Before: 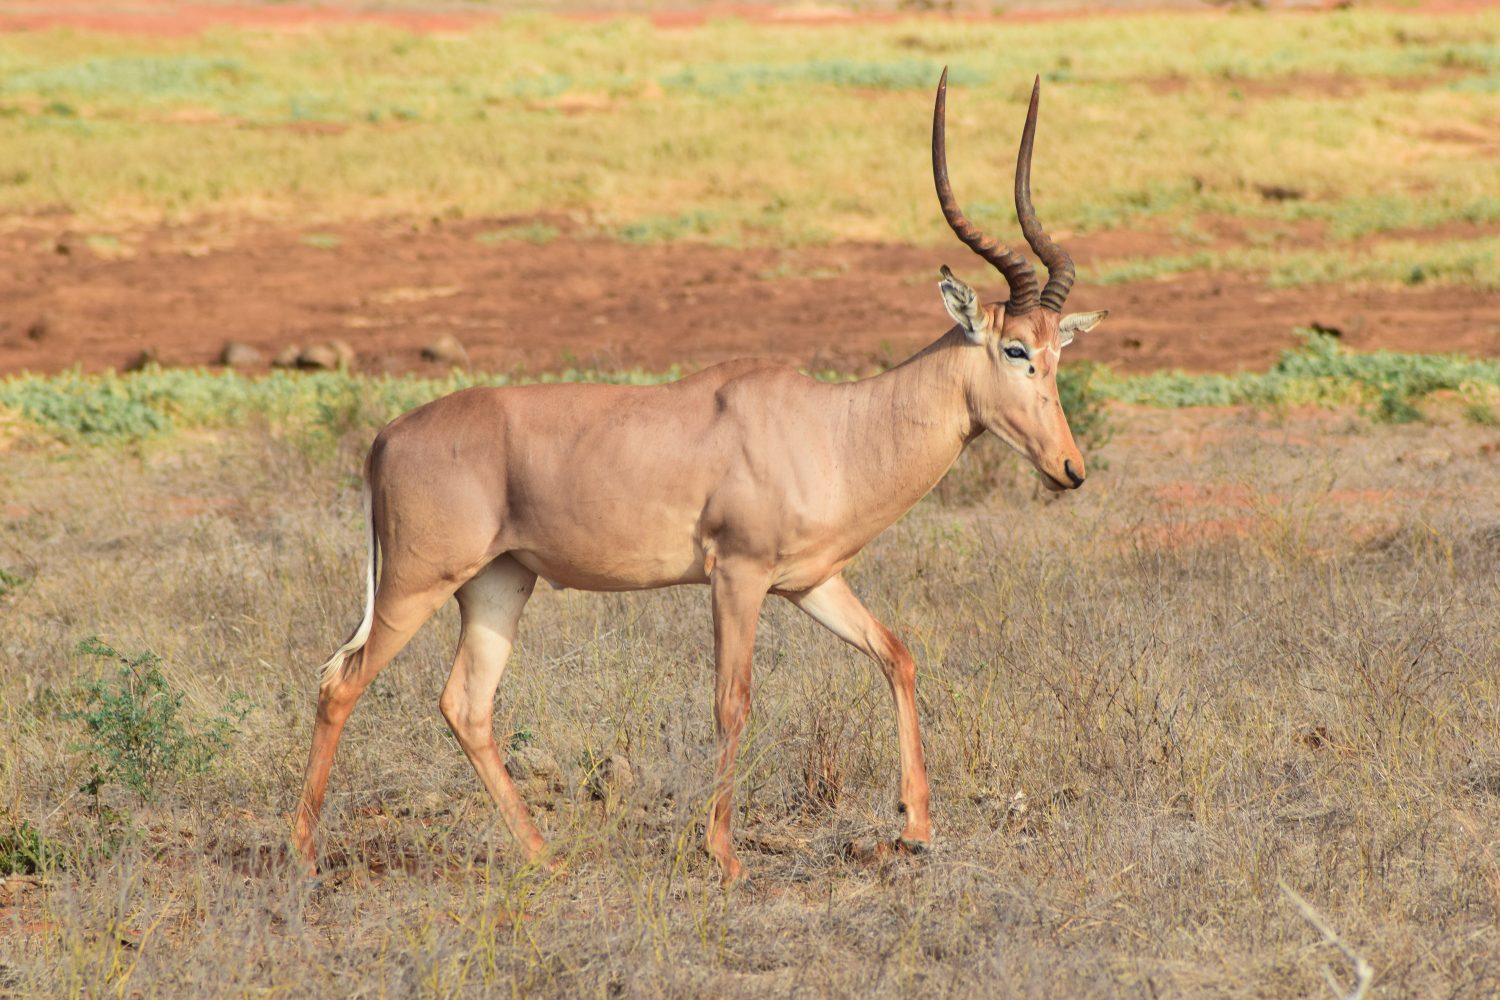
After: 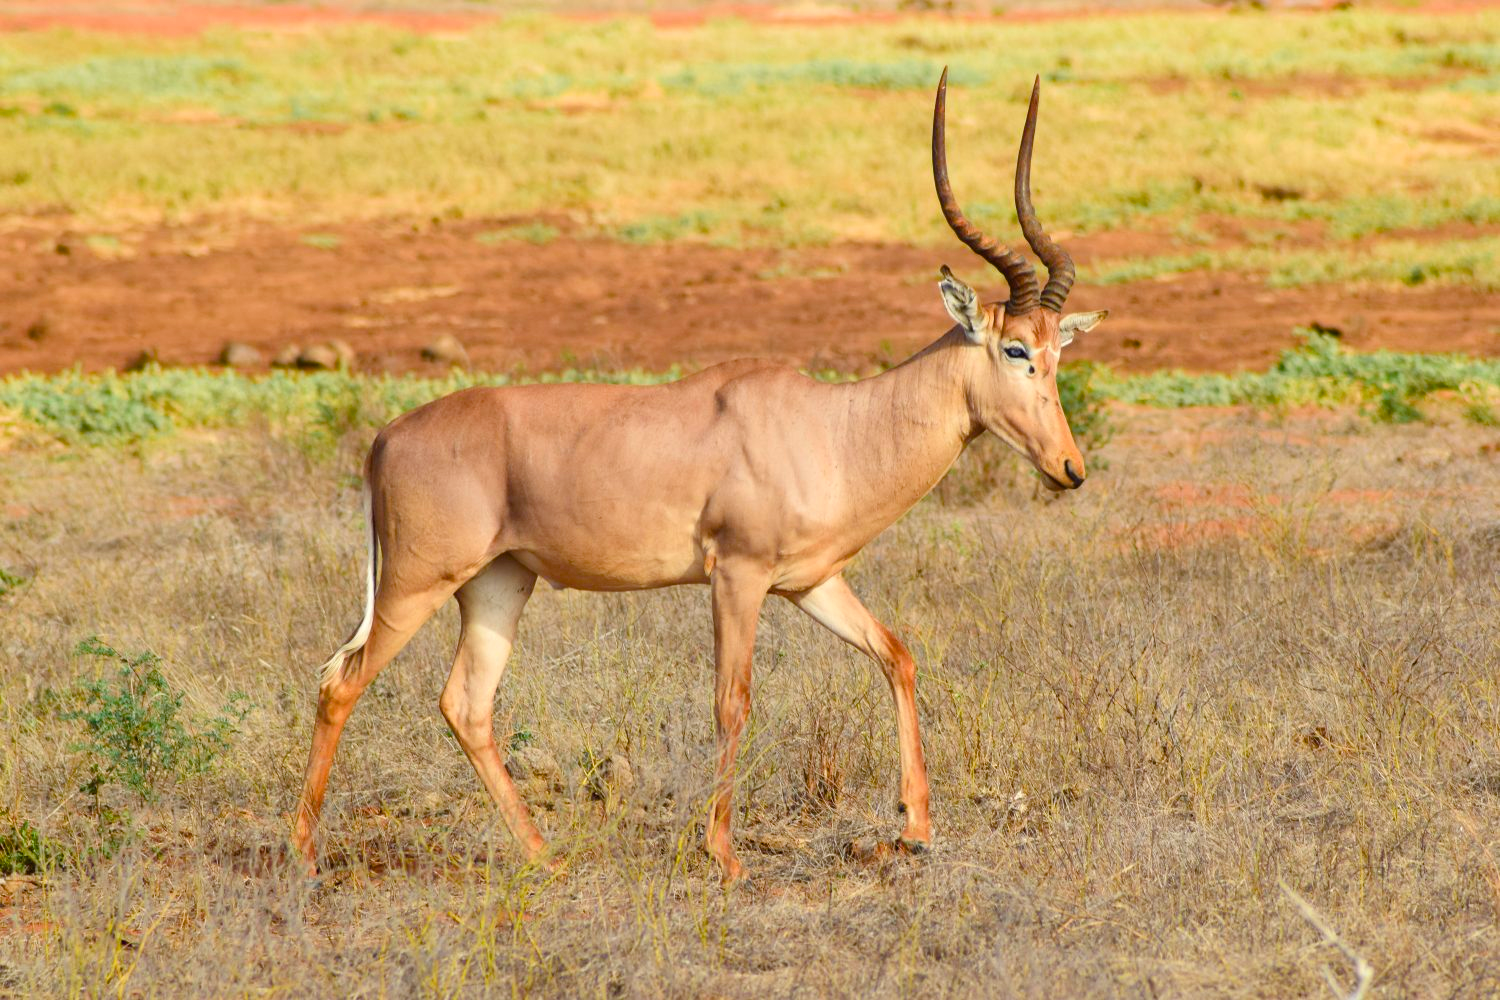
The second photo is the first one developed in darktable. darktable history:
color balance rgb: highlights gain › luminance 9.479%, perceptual saturation grading › global saturation 34.625%, perceptual saturation grading › highlights -29.841%, perceptual saturation grading › shadows 35.9%, global vibrance 20%
